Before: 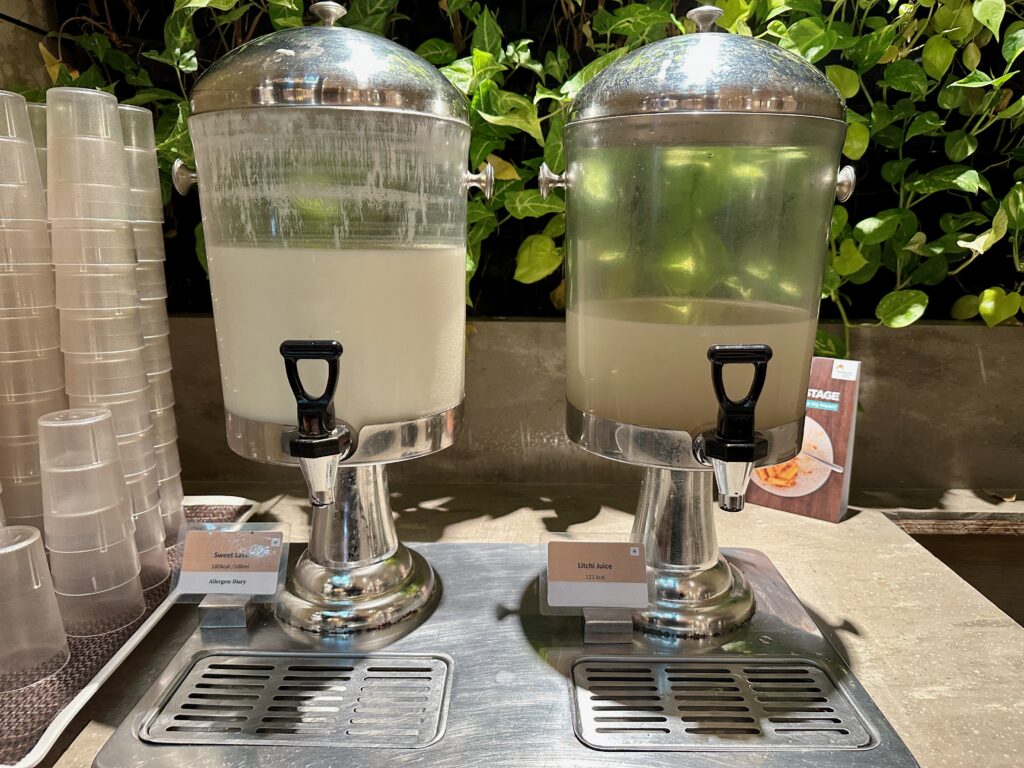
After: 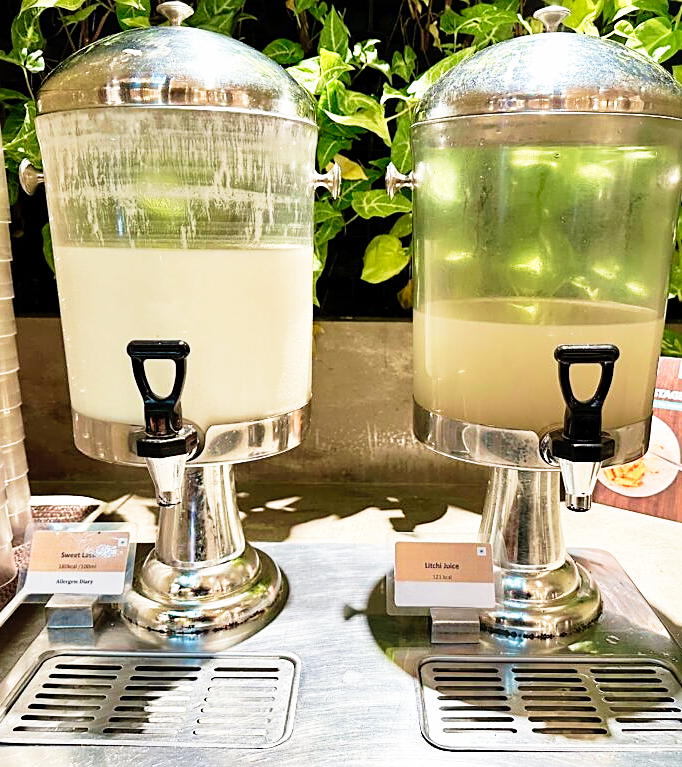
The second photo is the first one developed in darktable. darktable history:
sharpen: on, module defaults
shadows and highlights: radius 126.22, shadows 21.26, highlights -21.87, low approximation 0.01
crop and rotate: left 15.02%, right 18.296%
velvia: strength 44.41%
base curve: curves: ch0 [(0, 0) (0.012, 0.01) (0.073, 0.168) (0.31, 0.711) (0.645, 0.957) (1, 1)], preserve colors none
